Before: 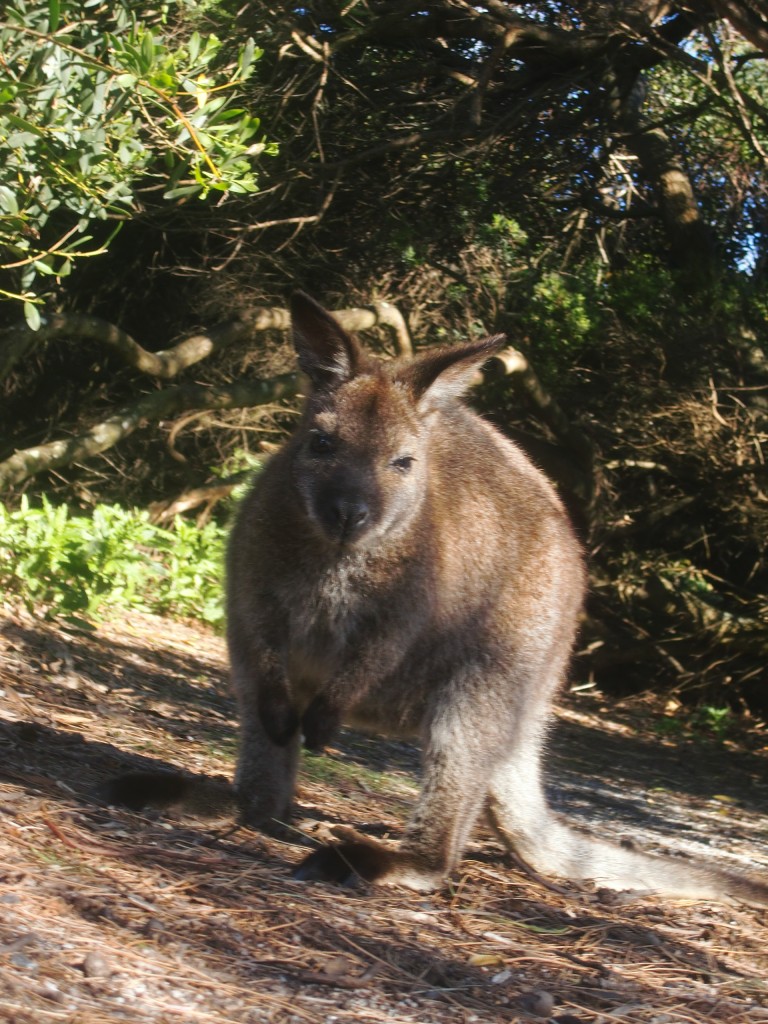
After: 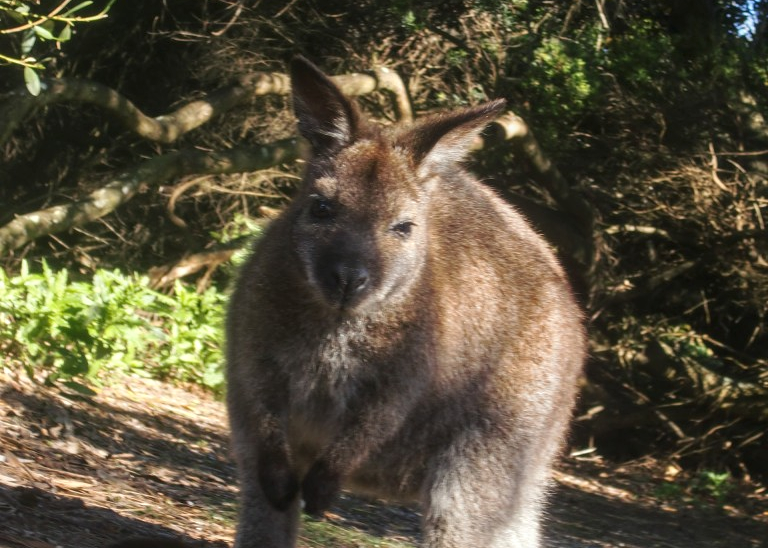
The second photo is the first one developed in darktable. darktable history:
local contrast: on, module defaults
crop and rotate: top 23.043%, bottom 23.437%
color balance: on, module defaults
